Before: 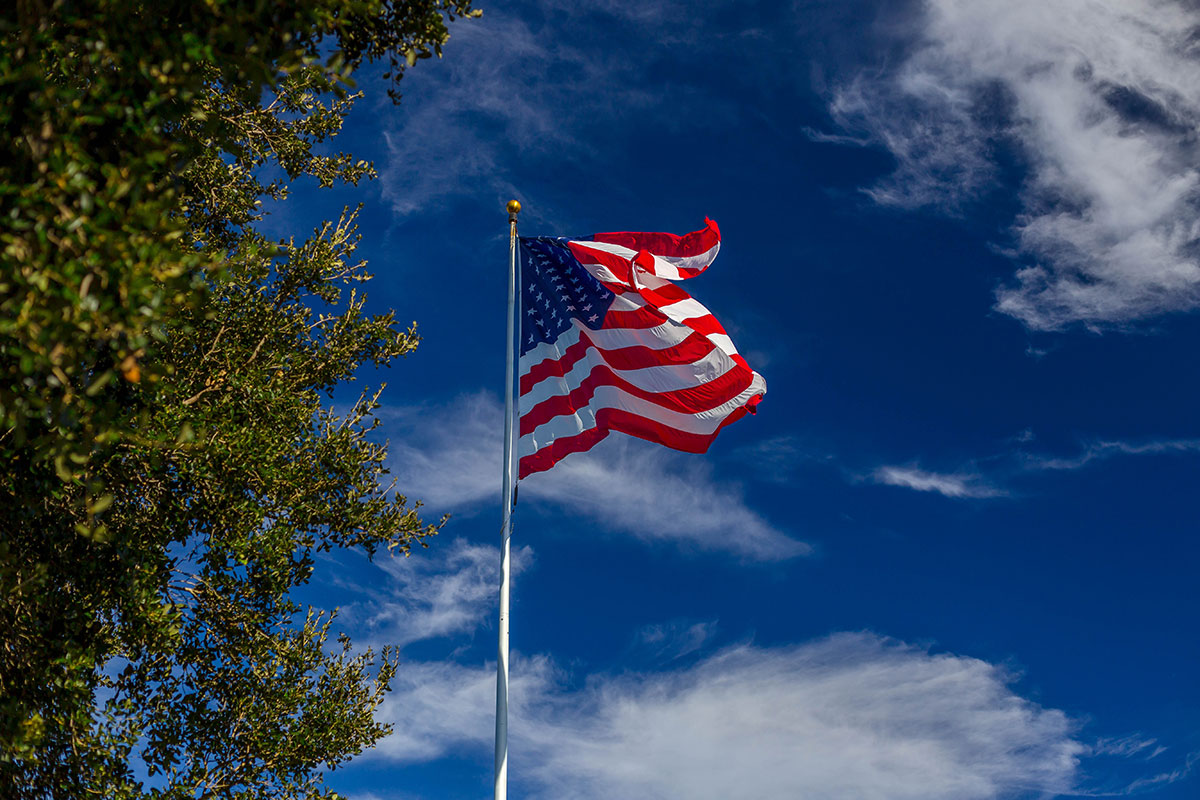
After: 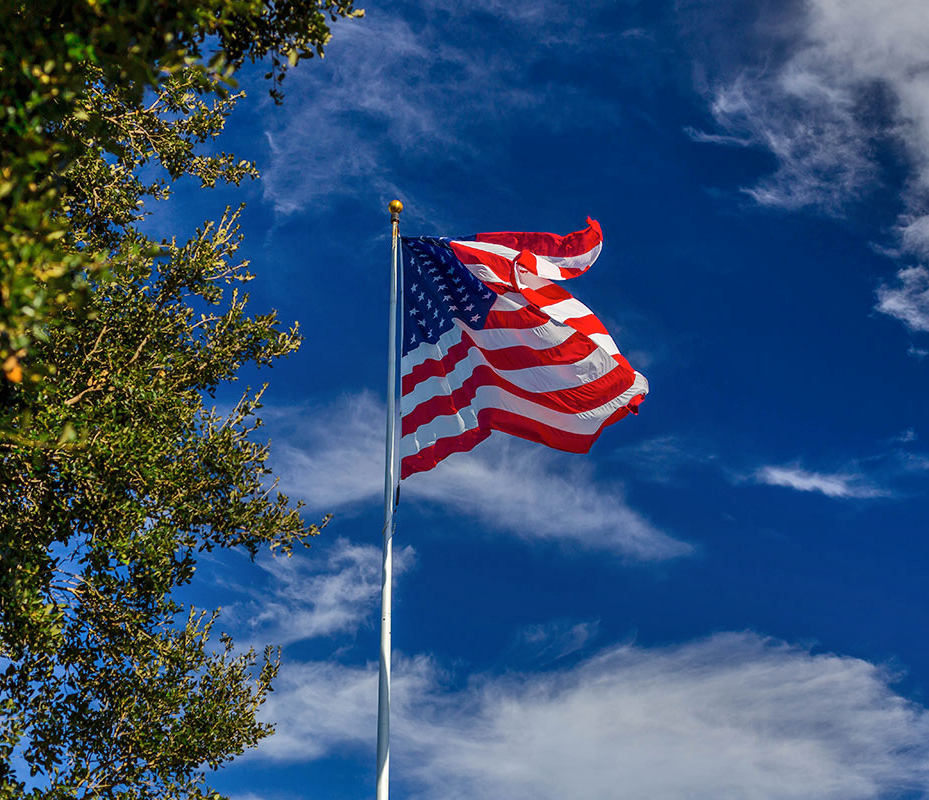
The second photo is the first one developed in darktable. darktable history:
shadows and highlights: soften with gaussian
crop: left 9.88%, right 12.664%
